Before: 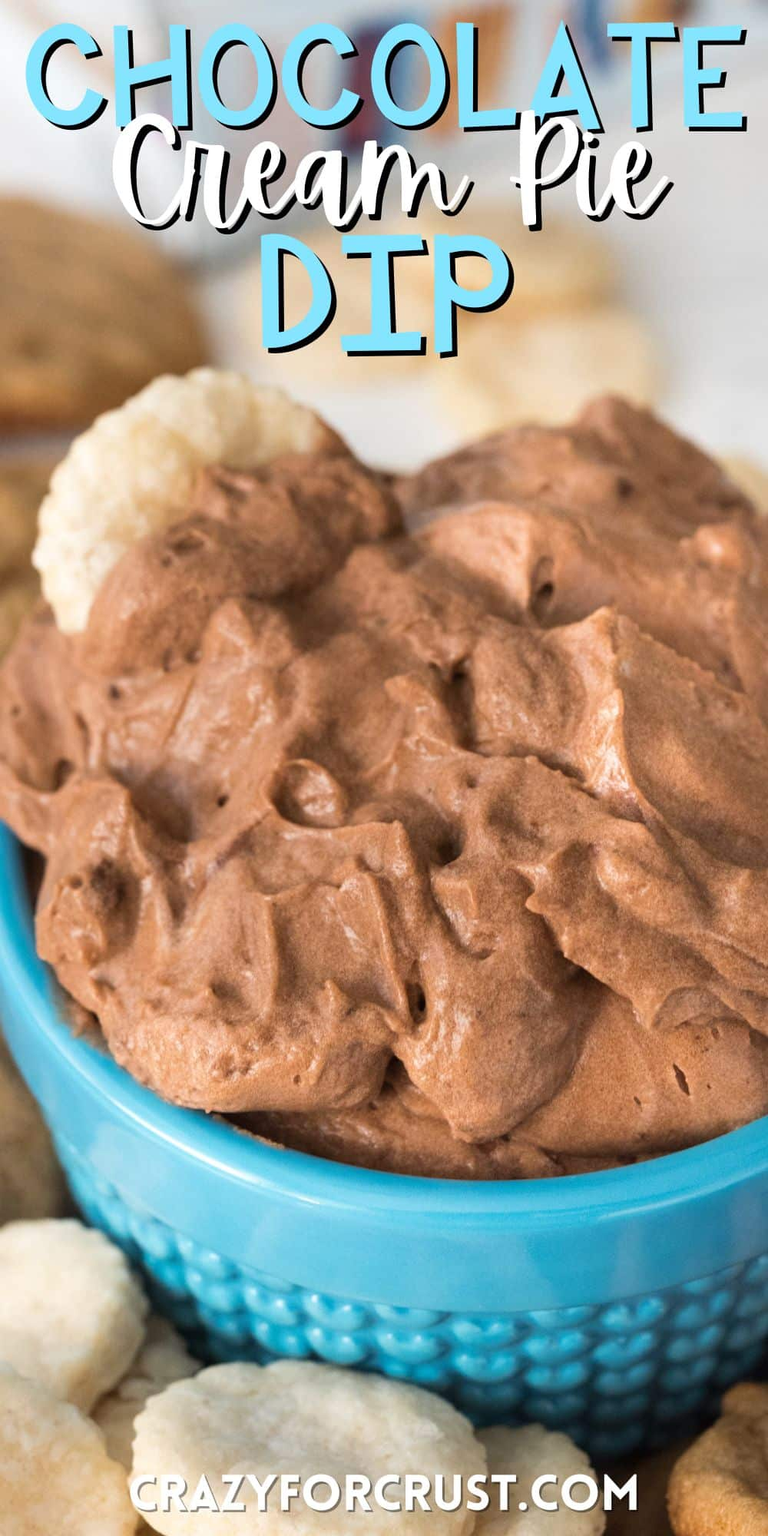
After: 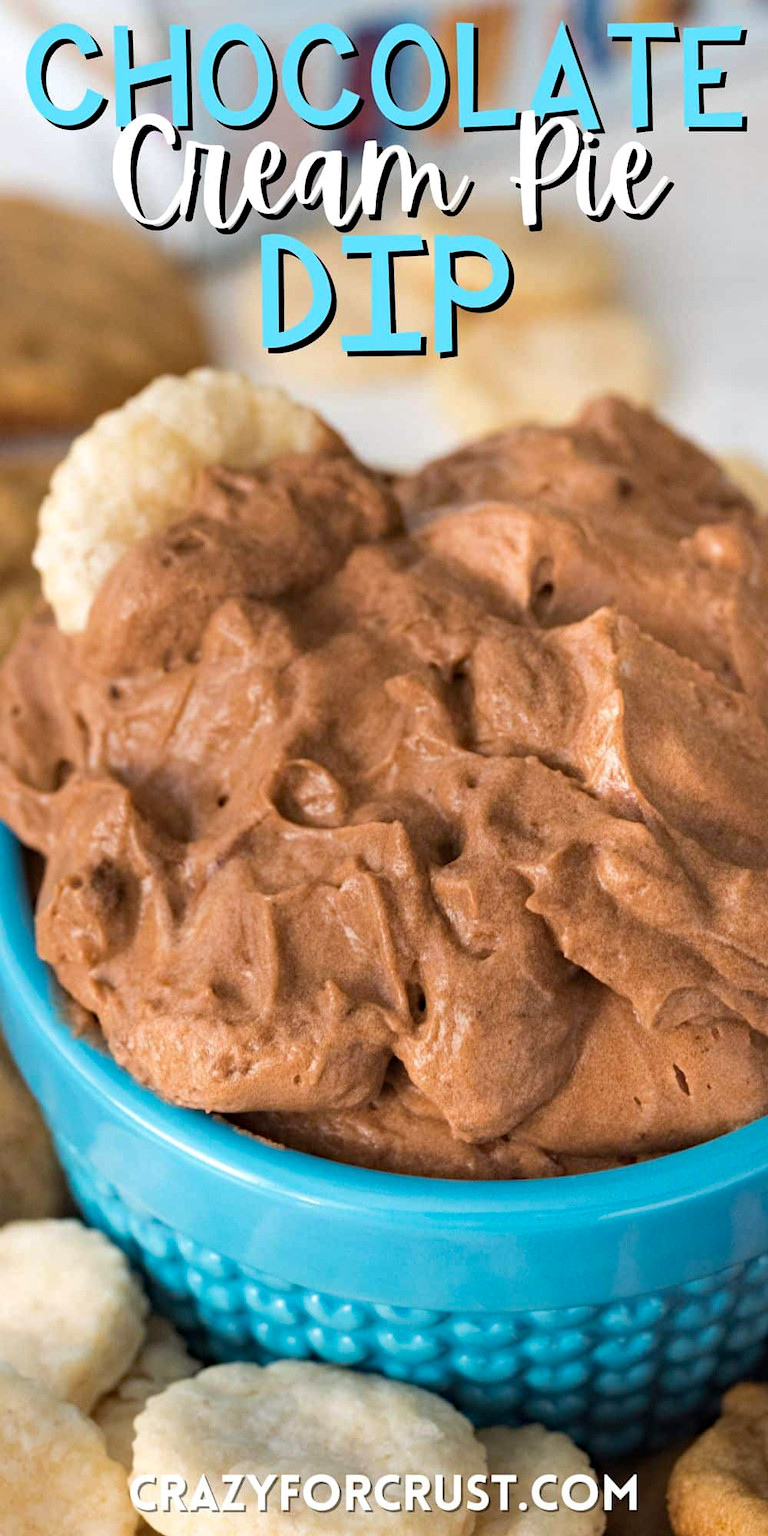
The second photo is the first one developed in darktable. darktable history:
haze removal: strength 0.298, distance 0.254, compatibility mode true, adaptive false
